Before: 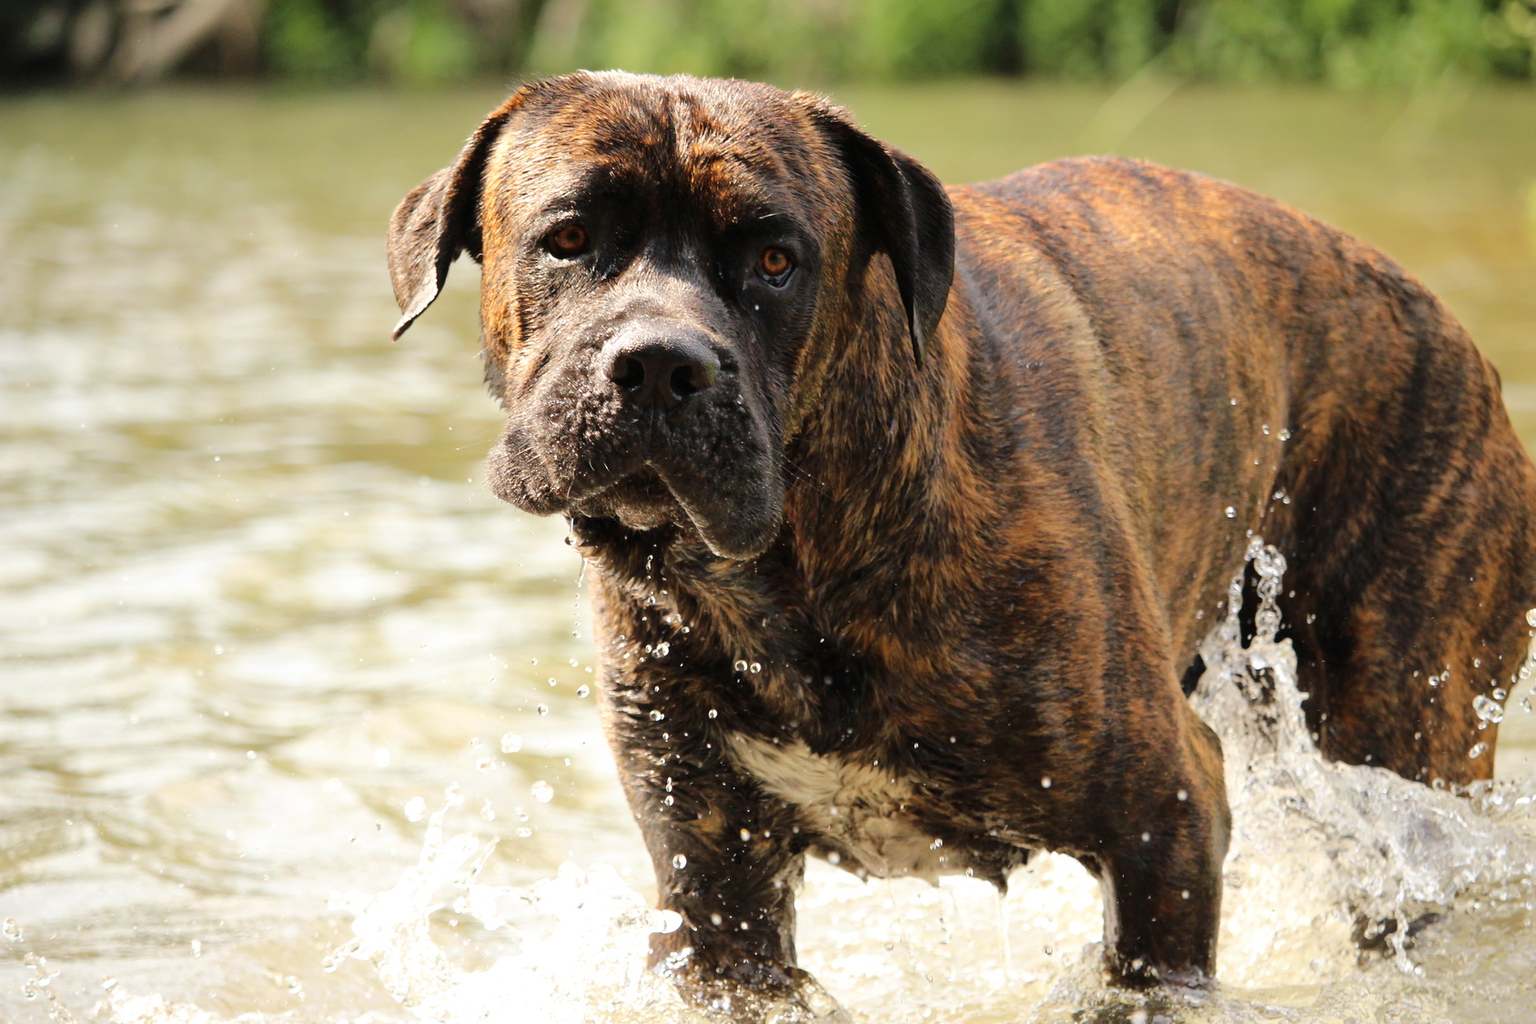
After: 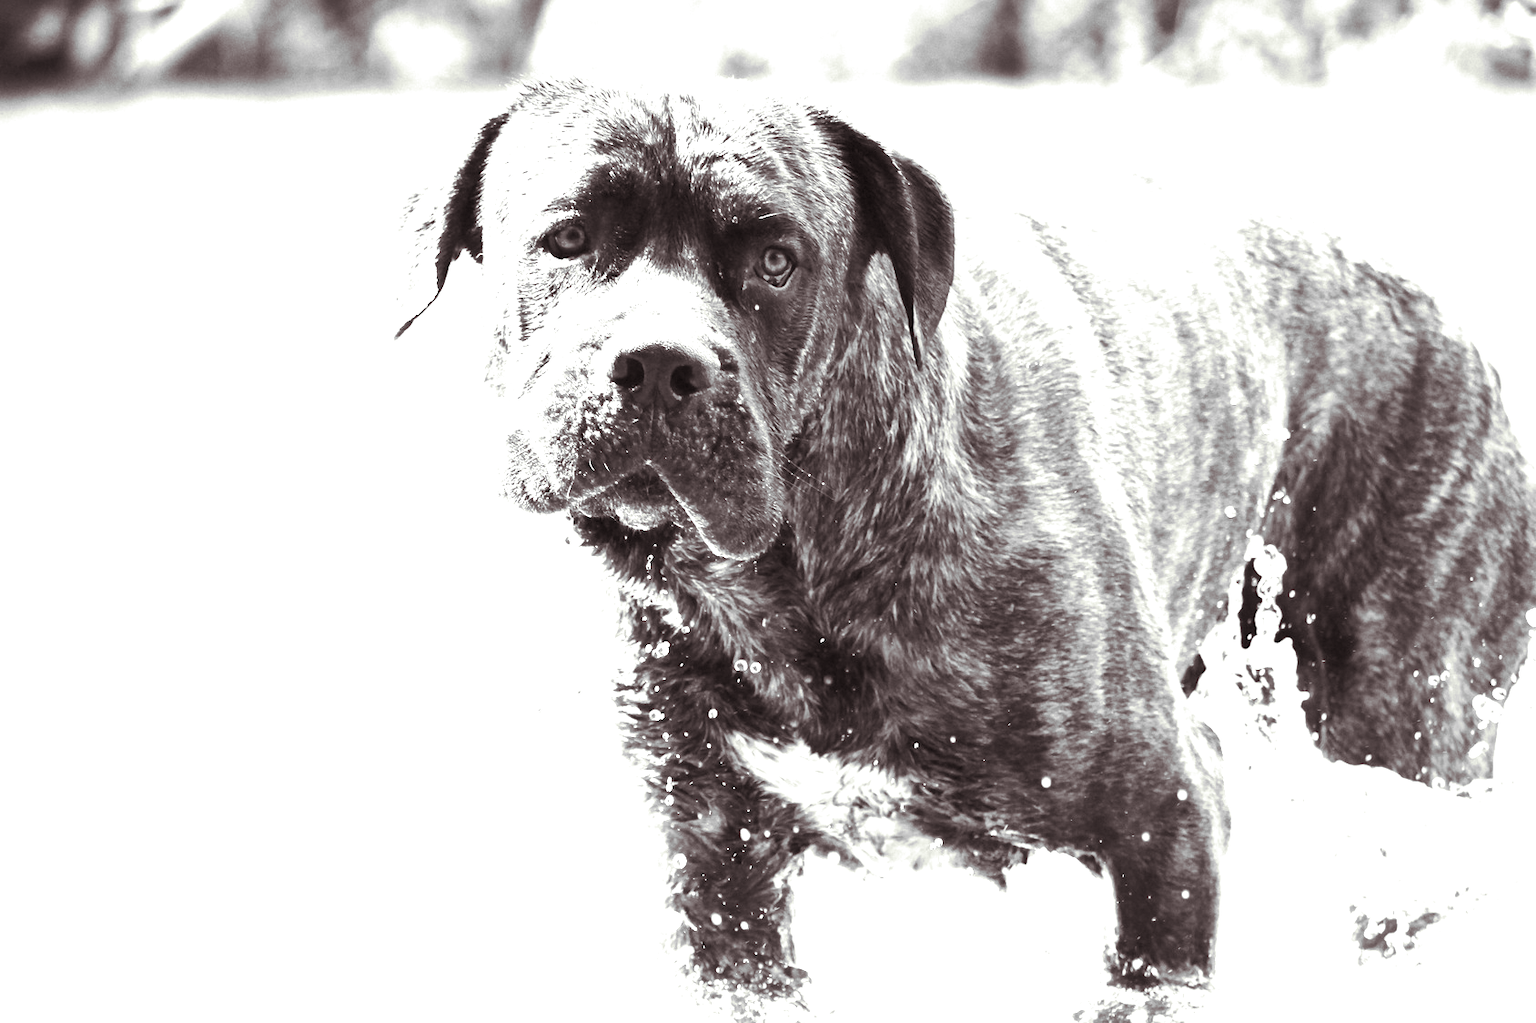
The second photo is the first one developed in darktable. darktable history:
monochrome: on, module defaults
exposure: exposure 2.25 EV, compensate highlight preservation false
graduated density: rotation -180°, offset 27.42
split-toning: shadows › saturation 0.2
